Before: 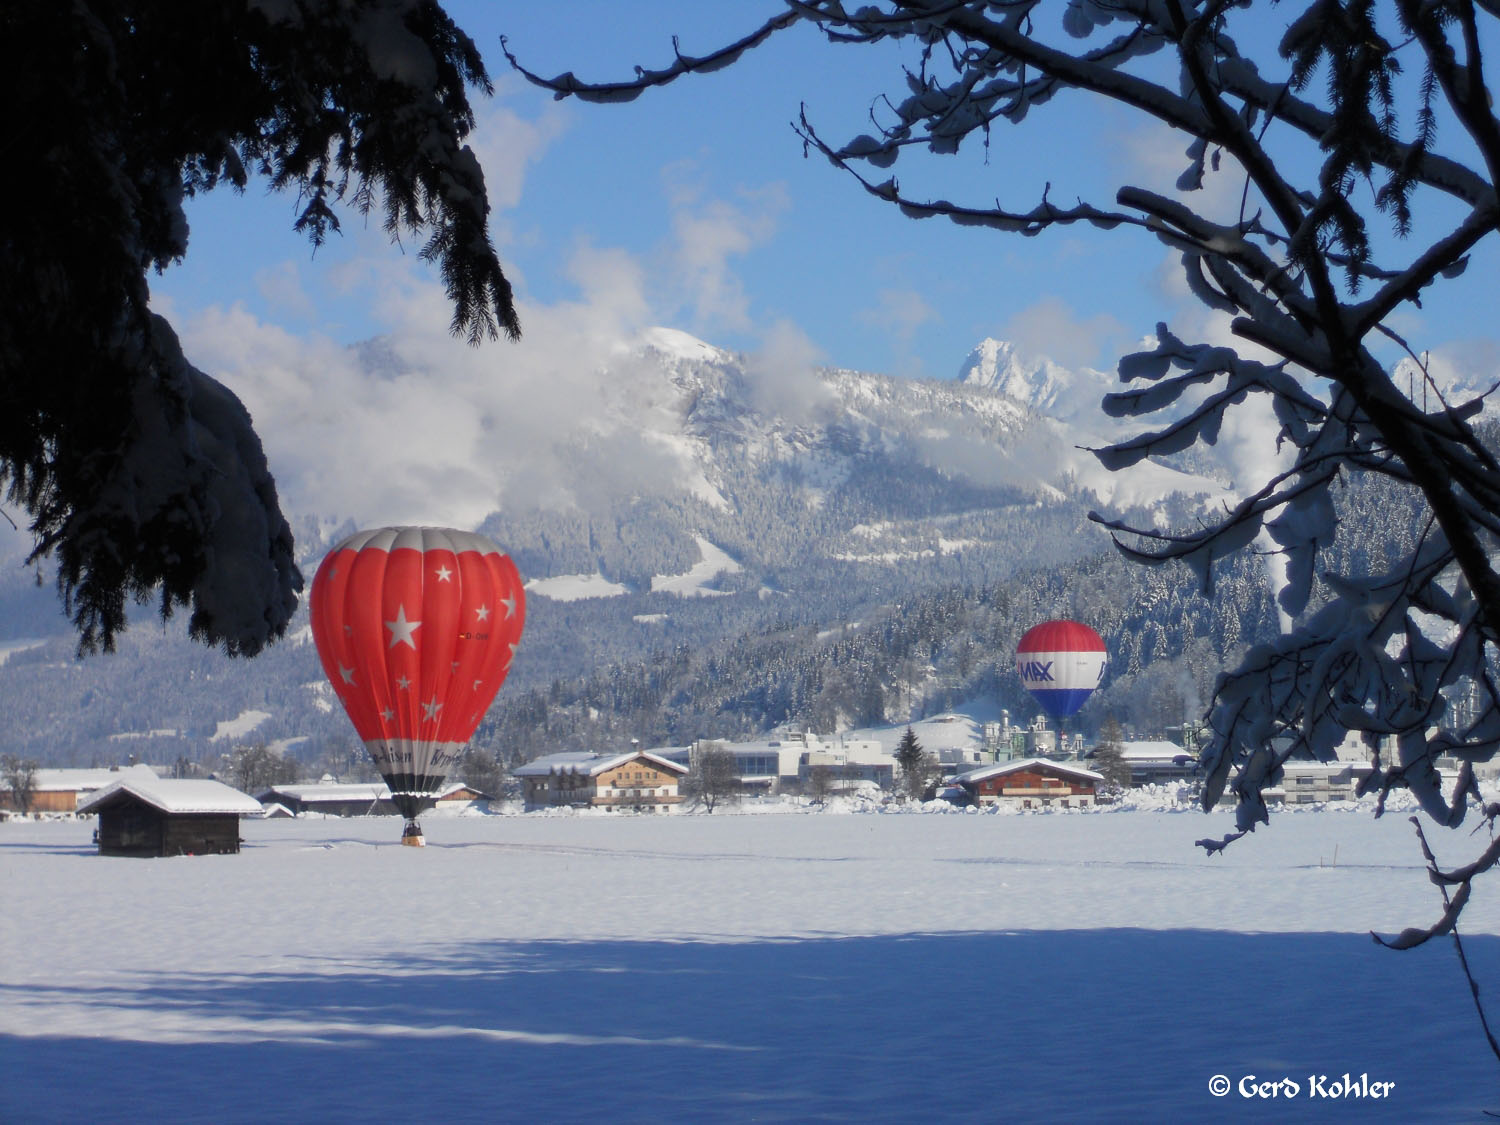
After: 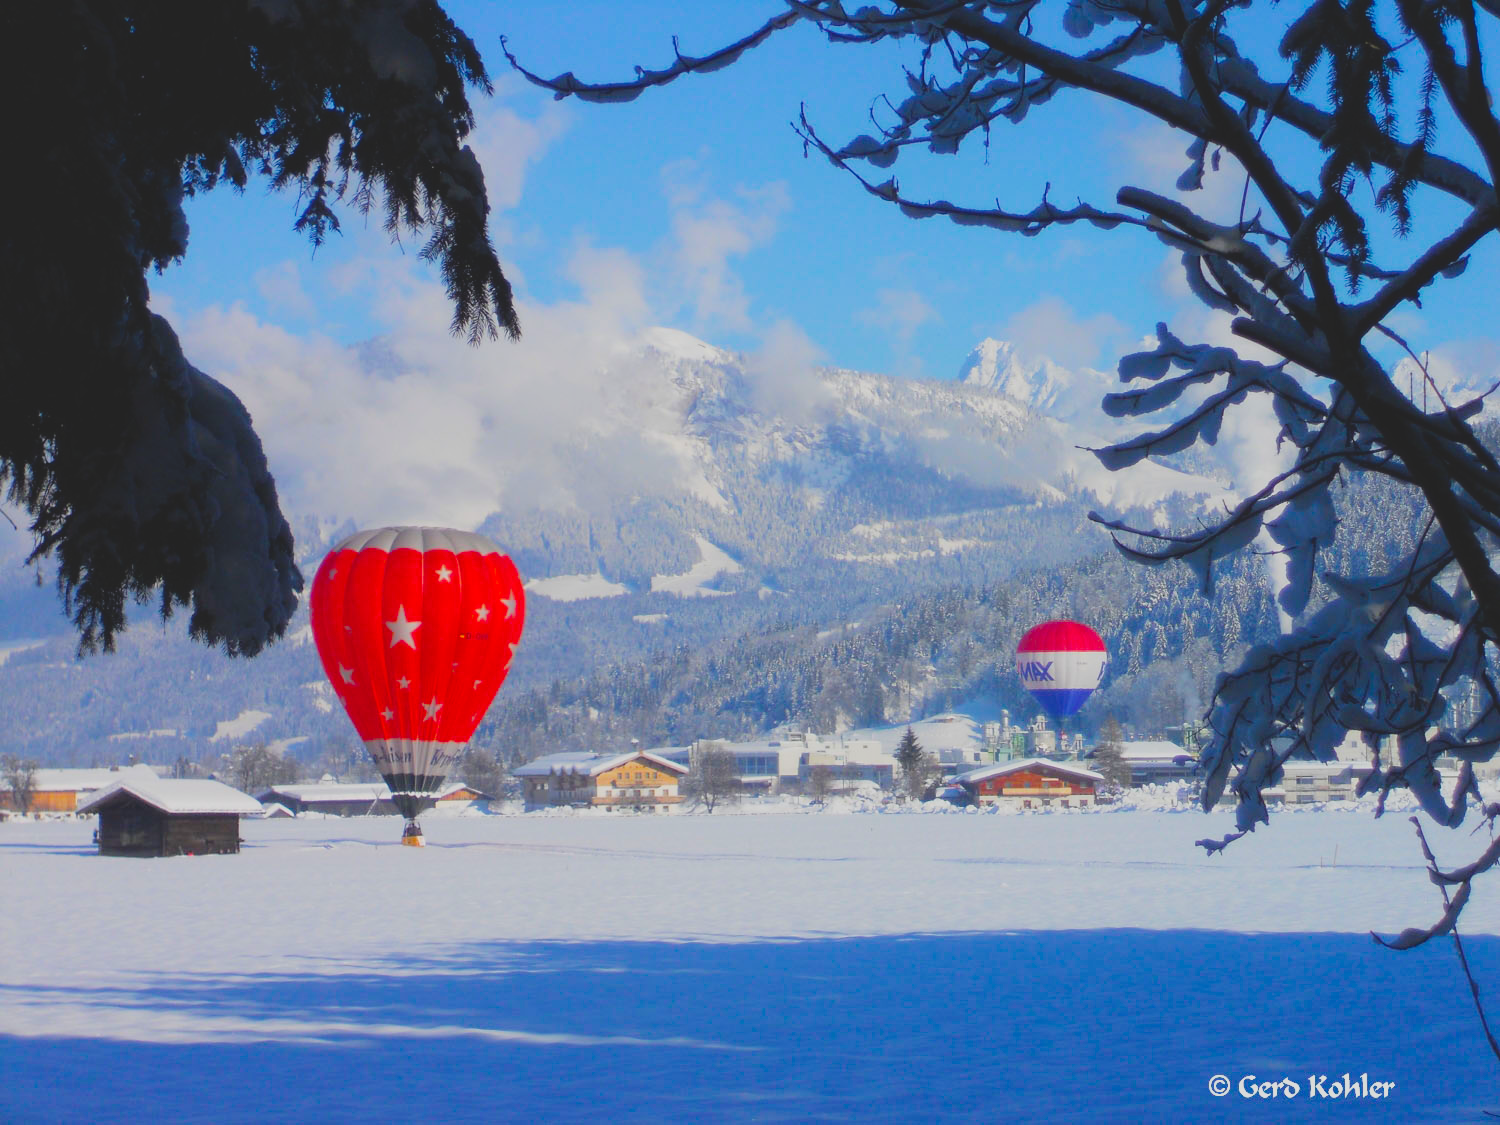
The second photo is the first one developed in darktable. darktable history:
tone curve: curves: ch0 [(0, 0.023) (0.184, 0.168) (0.491, 0.519) (0.748, 0.765) (1, 0.919)]; ch1 [(0, 0) (0.179, 0.173) (0.322, 0.32) (0.424, 0.424) (0.496, 0.501) (0.563, 0.586) (0.761, 0.803) (1, 1)]; ch2 [(0, 0) (0.434, 0.447) (0.483, 0.487) (0.557, 0.541) (0.697, 0.68) (1, 1)], preserve colors none
color balance rgb: perceptual saturation grading › global saturation 74.715%, perceptual saturation grading › shadows -29.568%
contrast brightness saturation: contrast -0.293
tone equalizer: -8 EV -0.403 EV, -7 EV -0.381 EV, -6 EV -0.334 EV, -5 EV -0.197 EV, -3 EV 0.241 EV, -2 EV 0.31 EV, -1 EV 0.365 EV, +0 EV 0.446 EV
